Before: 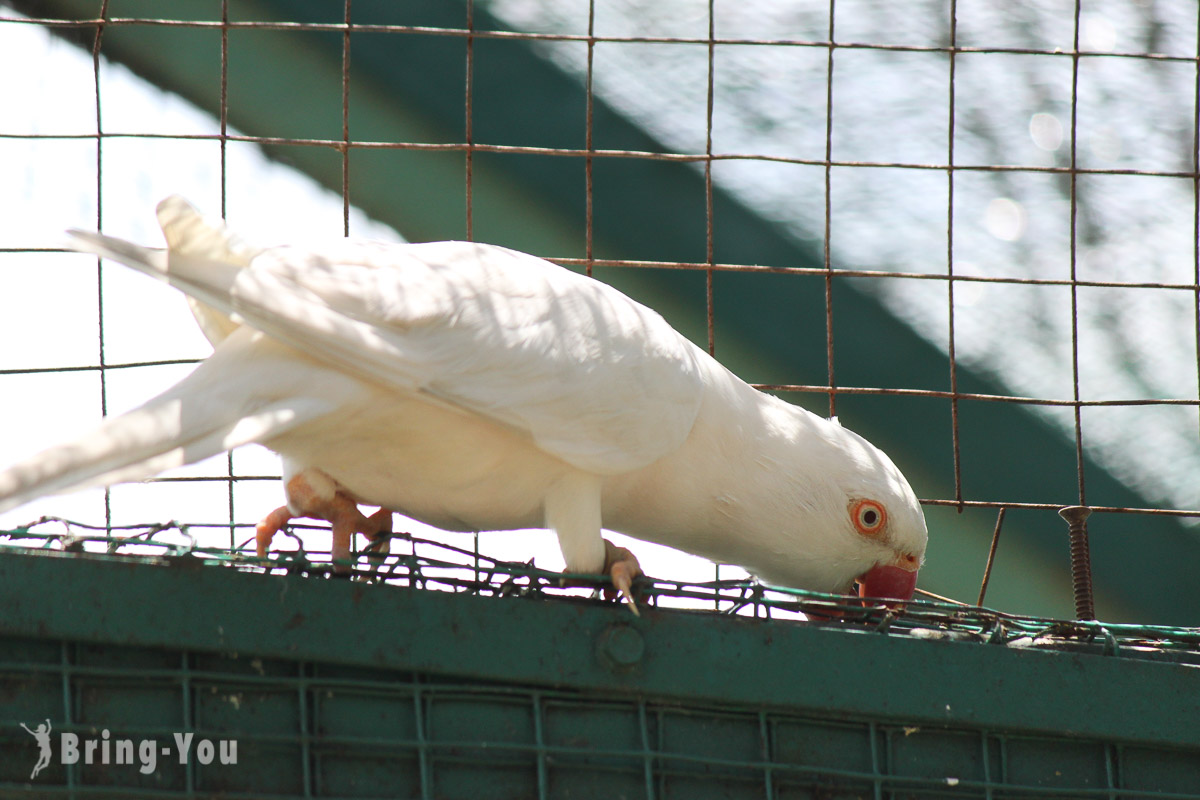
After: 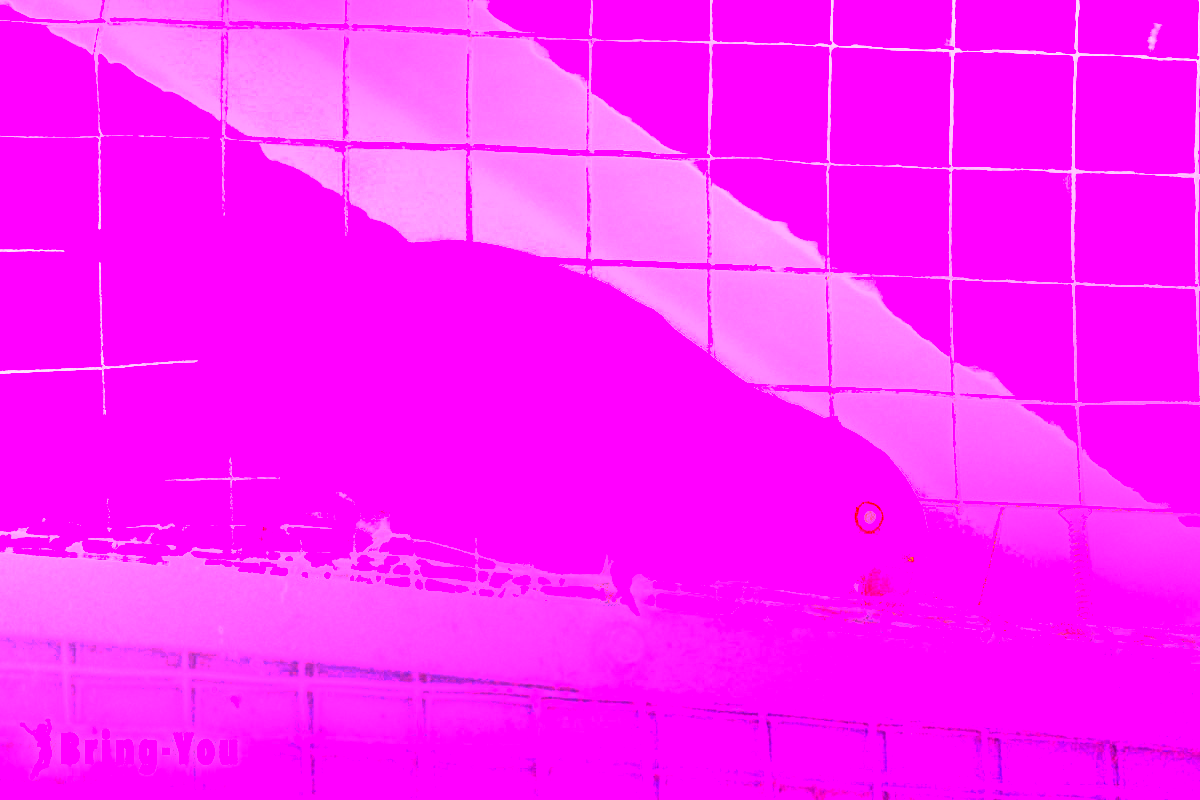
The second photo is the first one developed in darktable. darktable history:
white balance: red 8, blue 8
color balance rgb: perceptual saturation grading › global saturation 20%, global vibrance 20%
local contrast: on, module defaults
